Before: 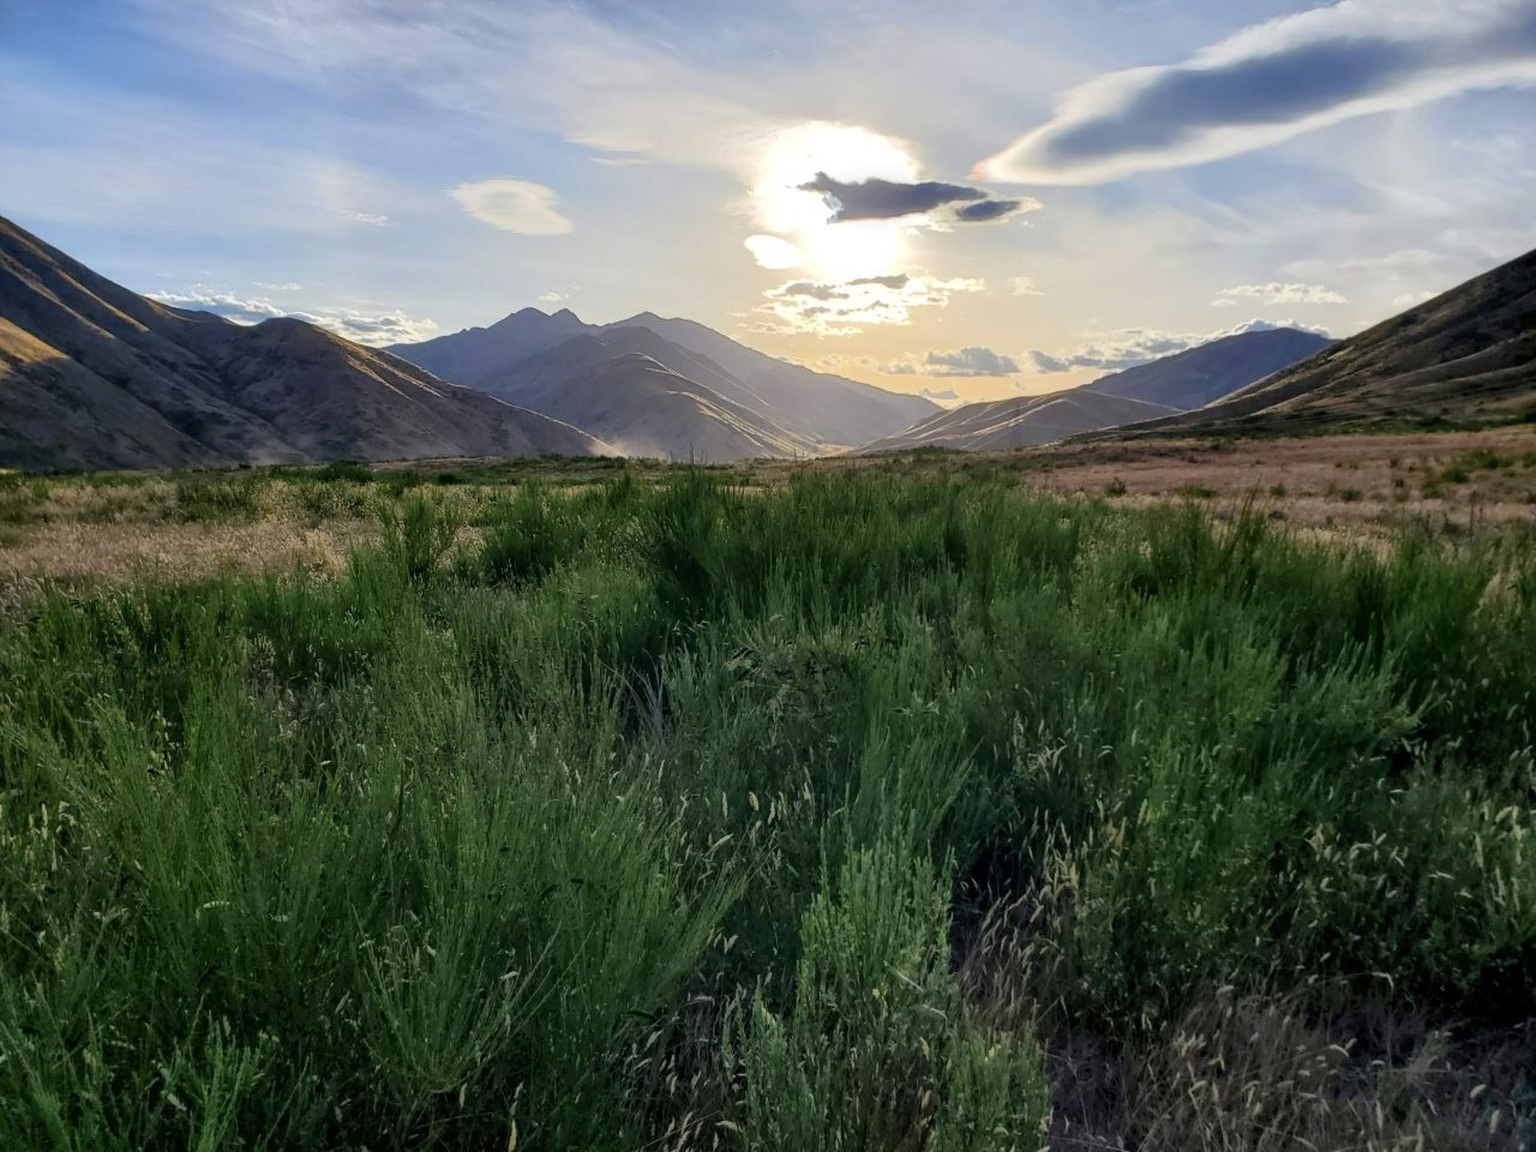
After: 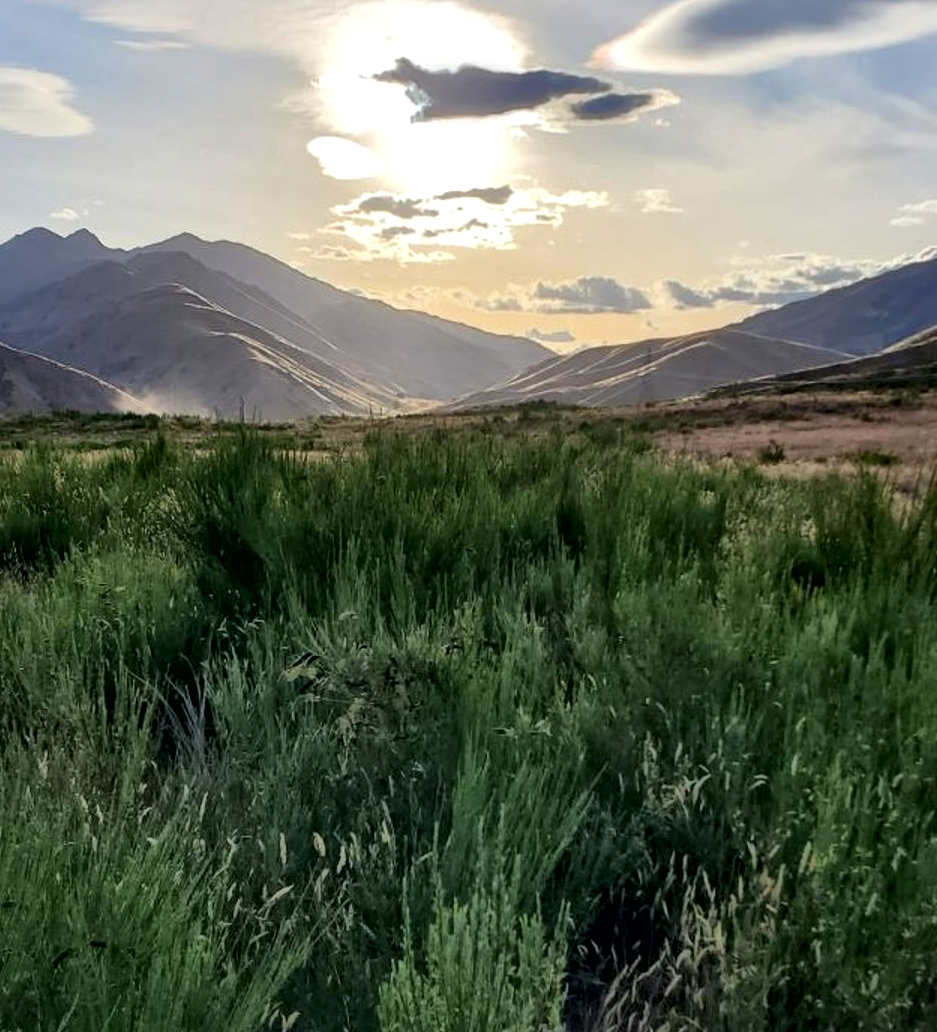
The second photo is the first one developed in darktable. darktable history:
local contrast: mode bilateral grid, contrast 19, coarseness 50, detail 157%, midtone range 0.2
crop: left 32.489%, top 10.925%, right 18.681%, bottom 17.389%
